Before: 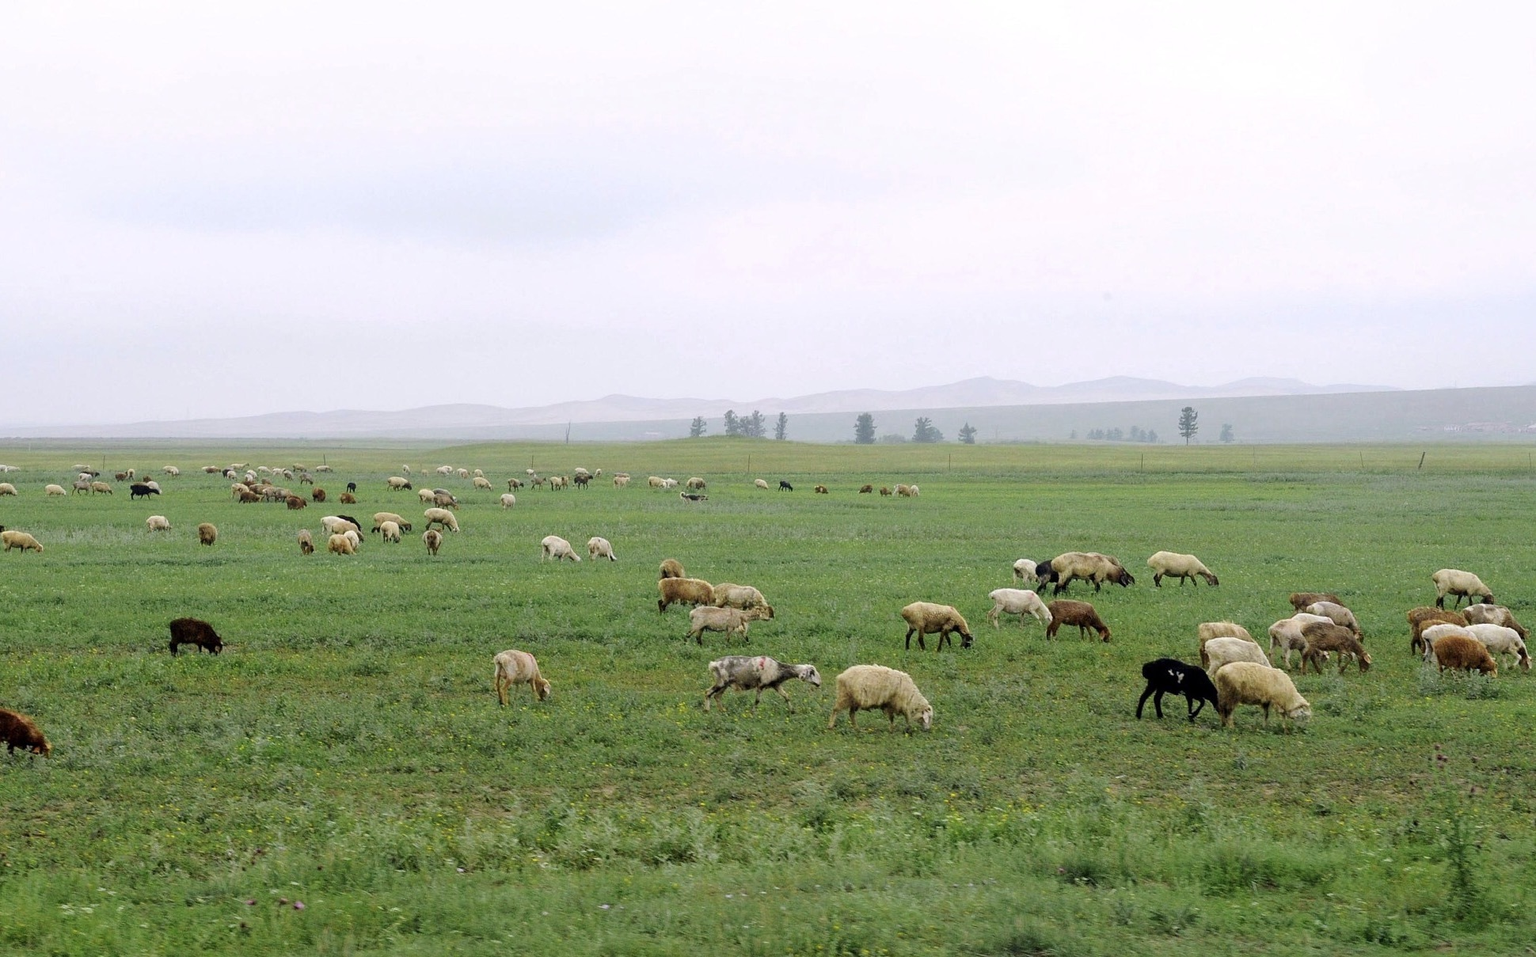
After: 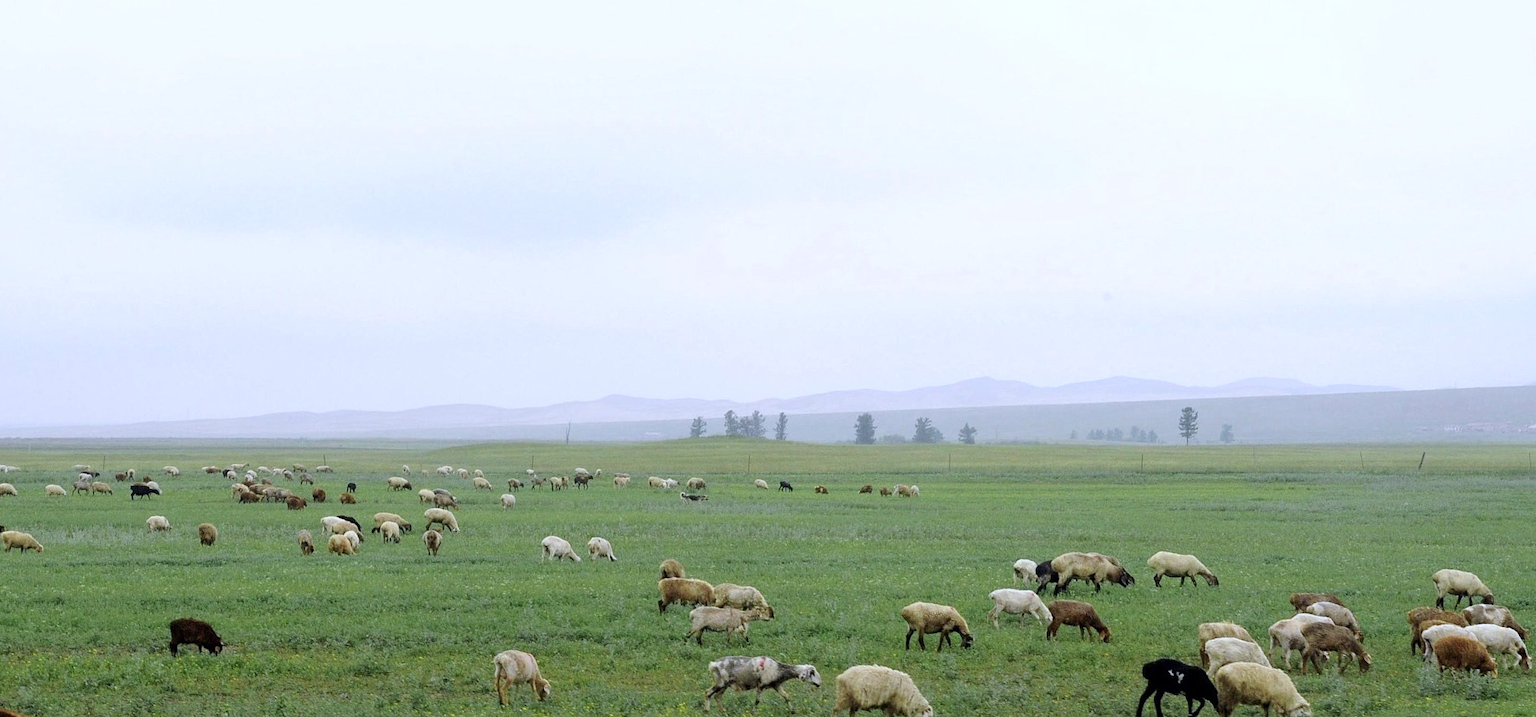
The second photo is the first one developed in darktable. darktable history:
crop: bottom 24.988%
white balance: red 0.954, blue 1.079
